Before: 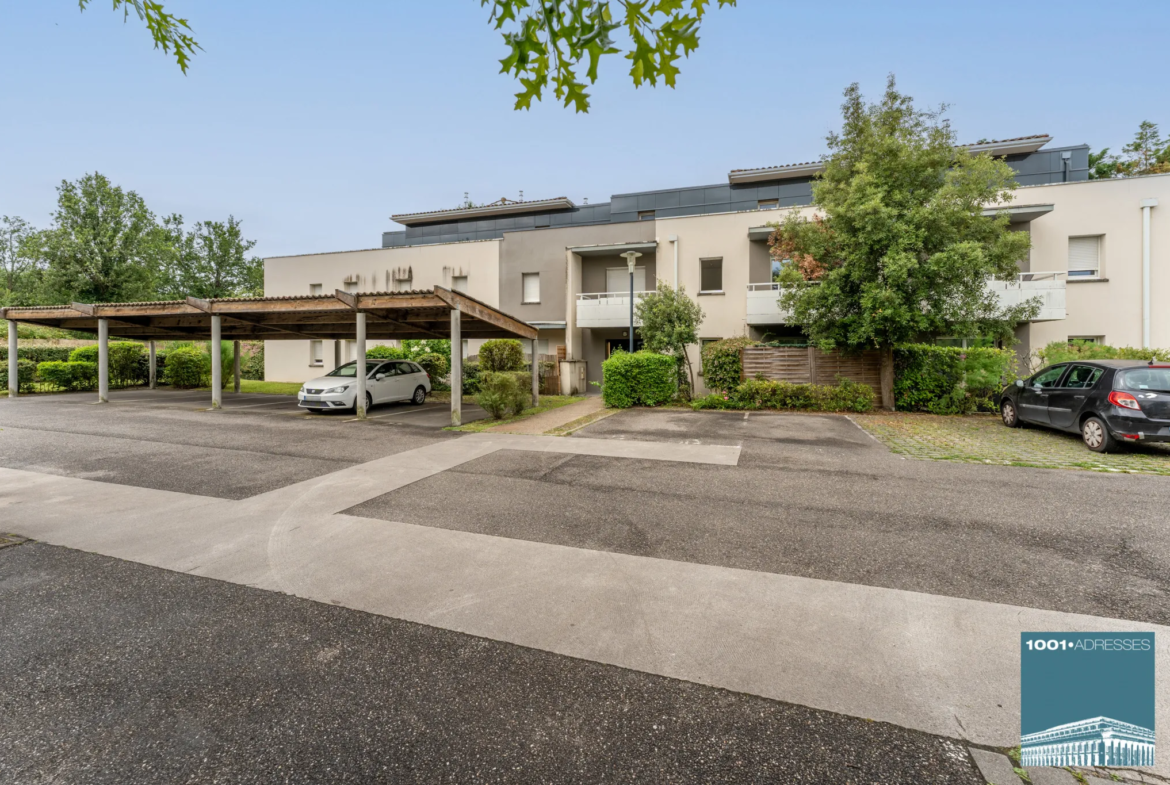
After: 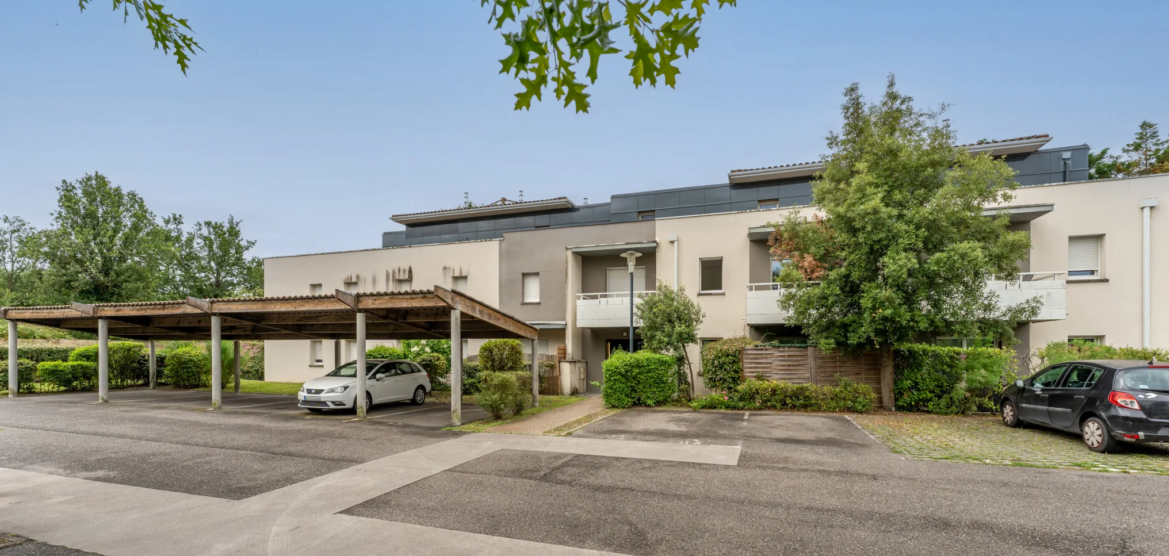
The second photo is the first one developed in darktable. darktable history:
shadows and highlights: highlights color adjustment 46.63%, soften with gaussian
crop: right 0%, bottom 29.075%
